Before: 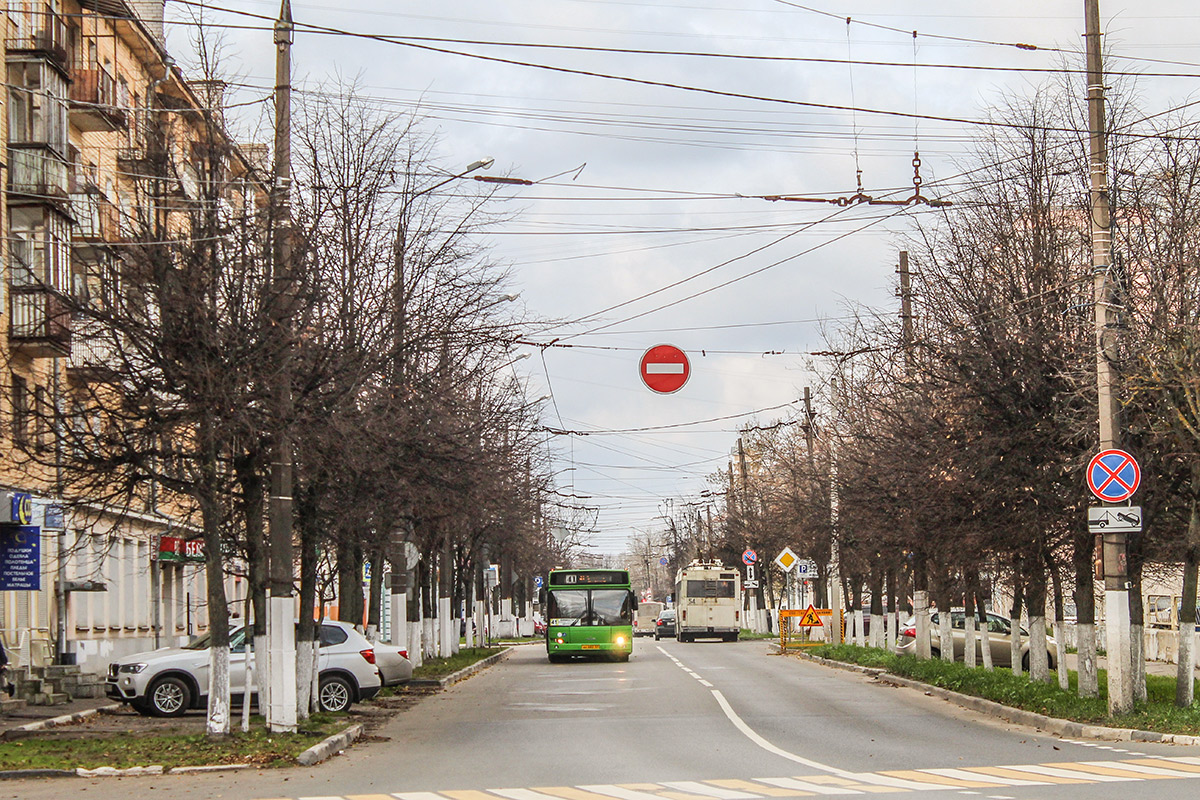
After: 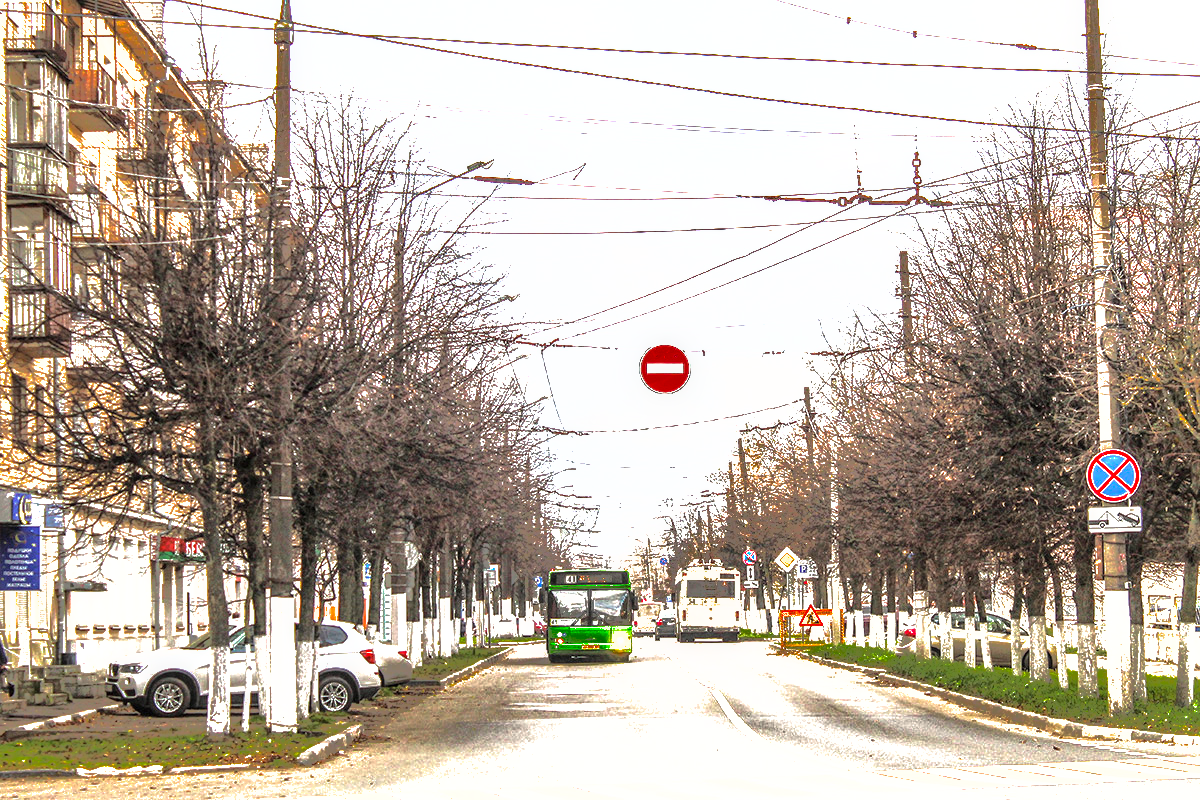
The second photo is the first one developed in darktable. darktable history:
local contrast: on, module defaults
shadows and highlights: shadows 38.97, highlights -74.37
exposure: exposure 0.658 EV, compensate highlight preservation false
tone equalizer: -8 EV -0.724 EV, -7 EV -0.727 EV, -6 EV -0.57 EV, -5 EV -0.372 EV, -3 EV 0.376 EV, -2 EV 0.6 EV, -1 EV 0.695 EV, +0 EV 0.731 EV
